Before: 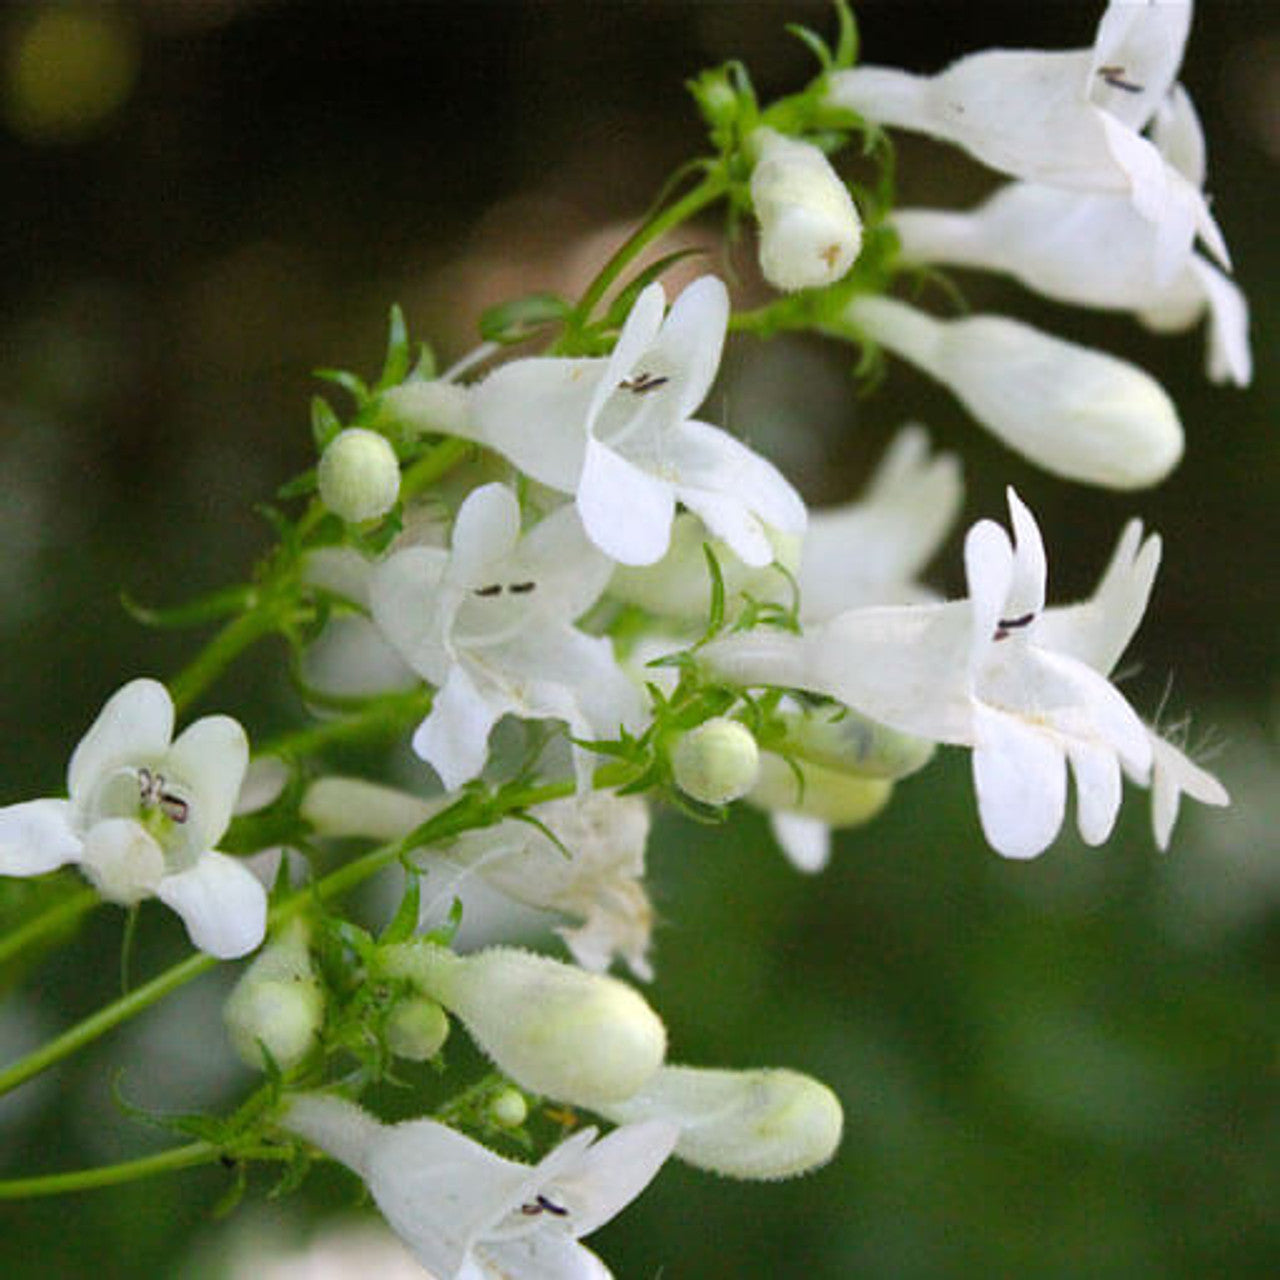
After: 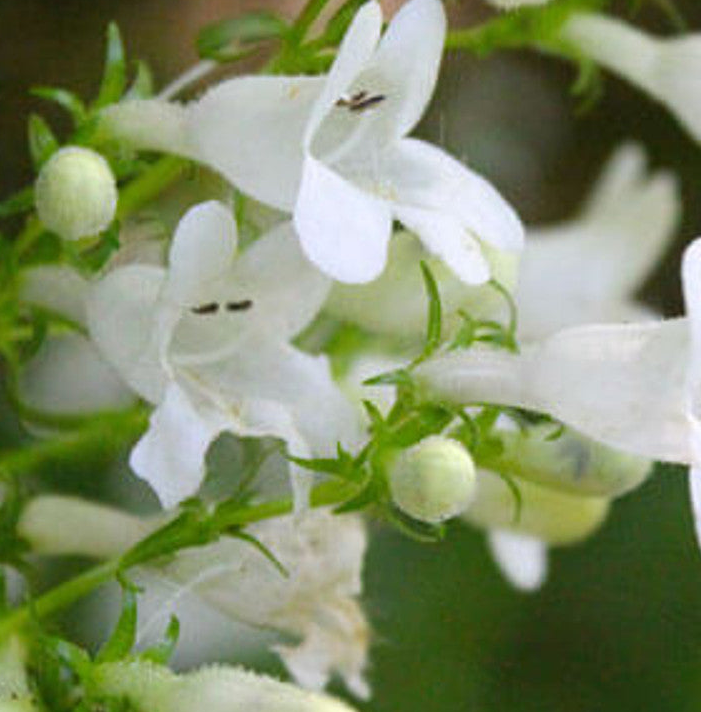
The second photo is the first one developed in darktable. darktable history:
crop and rotate: left 22.138%, top 22.086%, right 23.08%, bottom 22.24%
